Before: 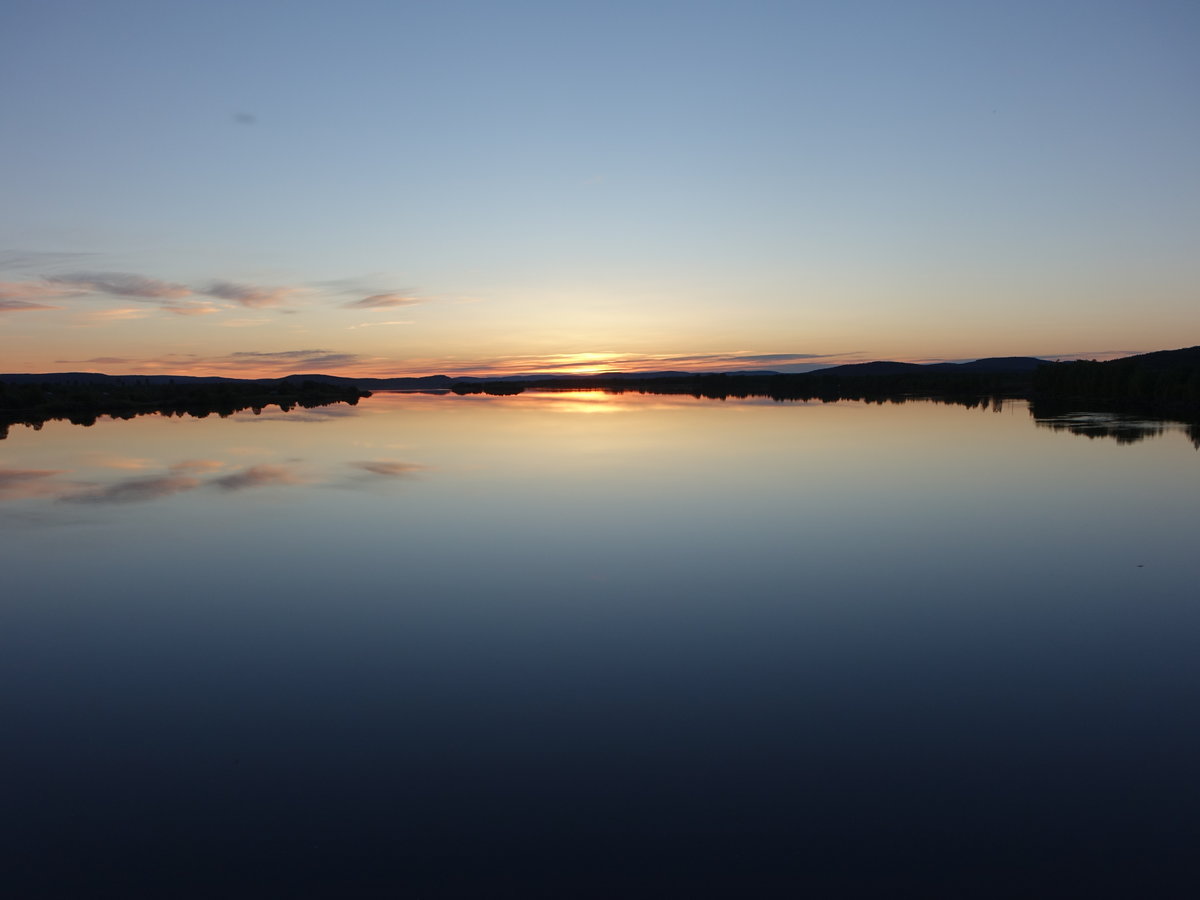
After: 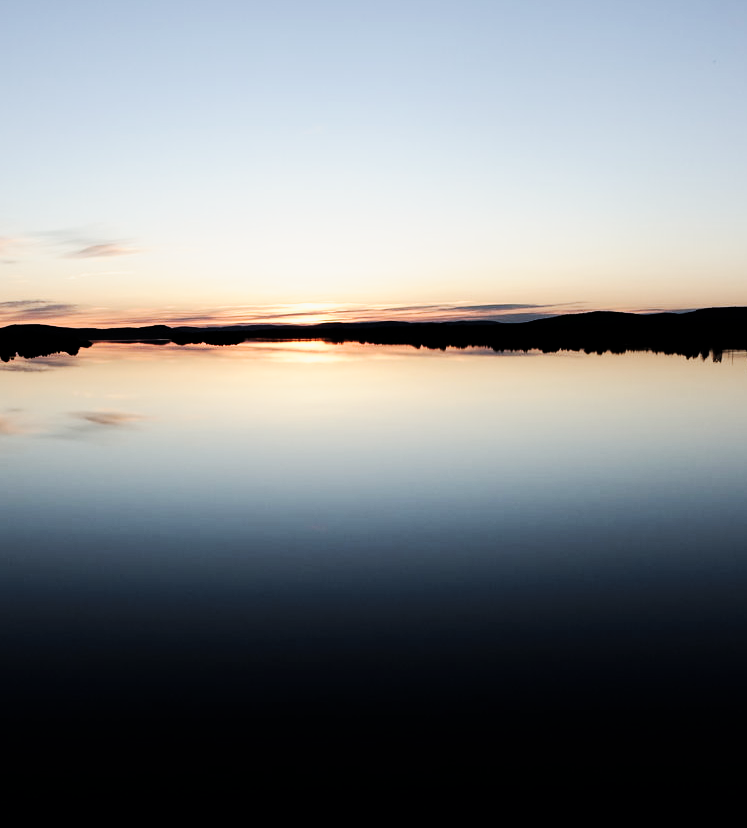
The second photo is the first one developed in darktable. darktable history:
crop and rotate: left 23.395%, top 5.637%, right 14.345%, bottom 2.349%
contrast brightness saturation: contrast 0.065, brightness -0.012, saturation -0.235
filmic rgb: black relative exposure -5.03 EV, white relative exposure 3.97 EV, hardness 2.89, contrast 1.298, highlights saturation mix -31.47%
tone curve: curves: ch0 [(0, 0) (0.003, 0.003) (0.011, 0.009) (0.025, 0.022) (0.044, 0.037) (0.069, 0.051) (0.1, 0.079) (0.136, 0.114) (0.177, 0.152) (0.224, 0.212) (0.277, 0.281) (0.335, 0.358) (0.399, 0.459) (0.468, 0.573) (0.543, 0.684) (0.623, 0.779) (0.709, 0.866) (0.801, 0.949) (0.898, 0.98) (1, 1)], preserve colors none
